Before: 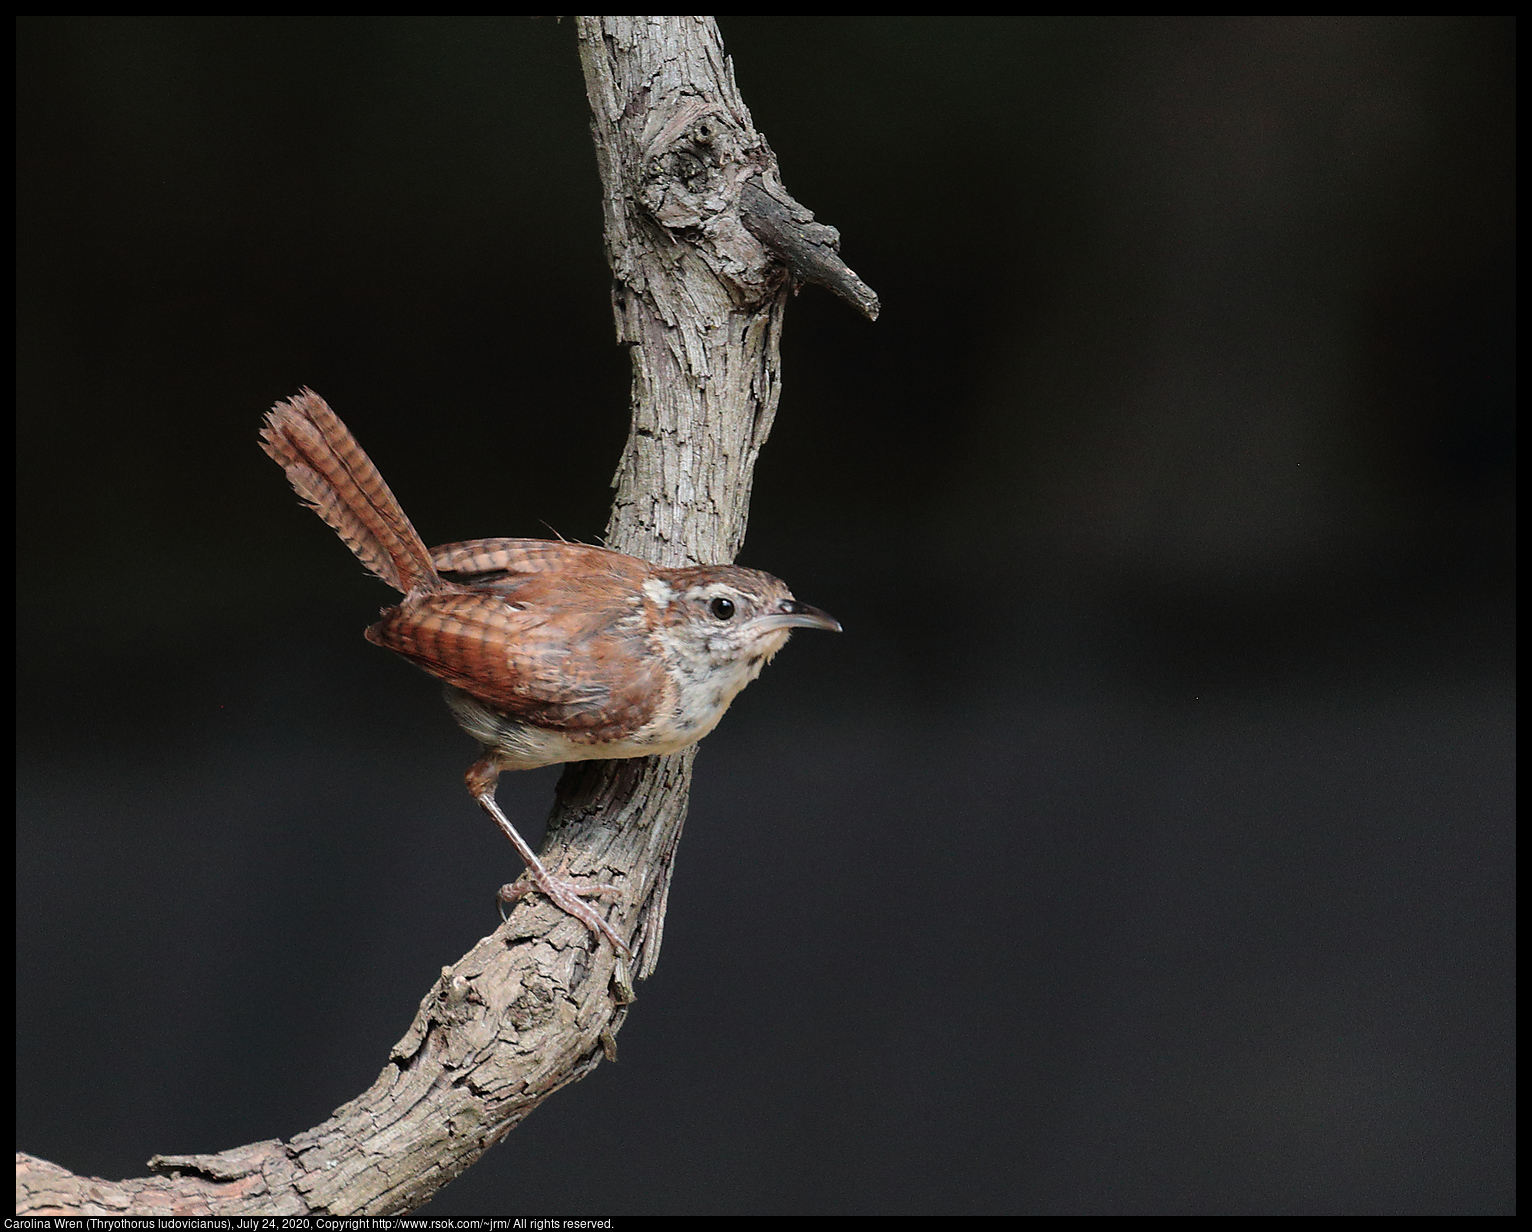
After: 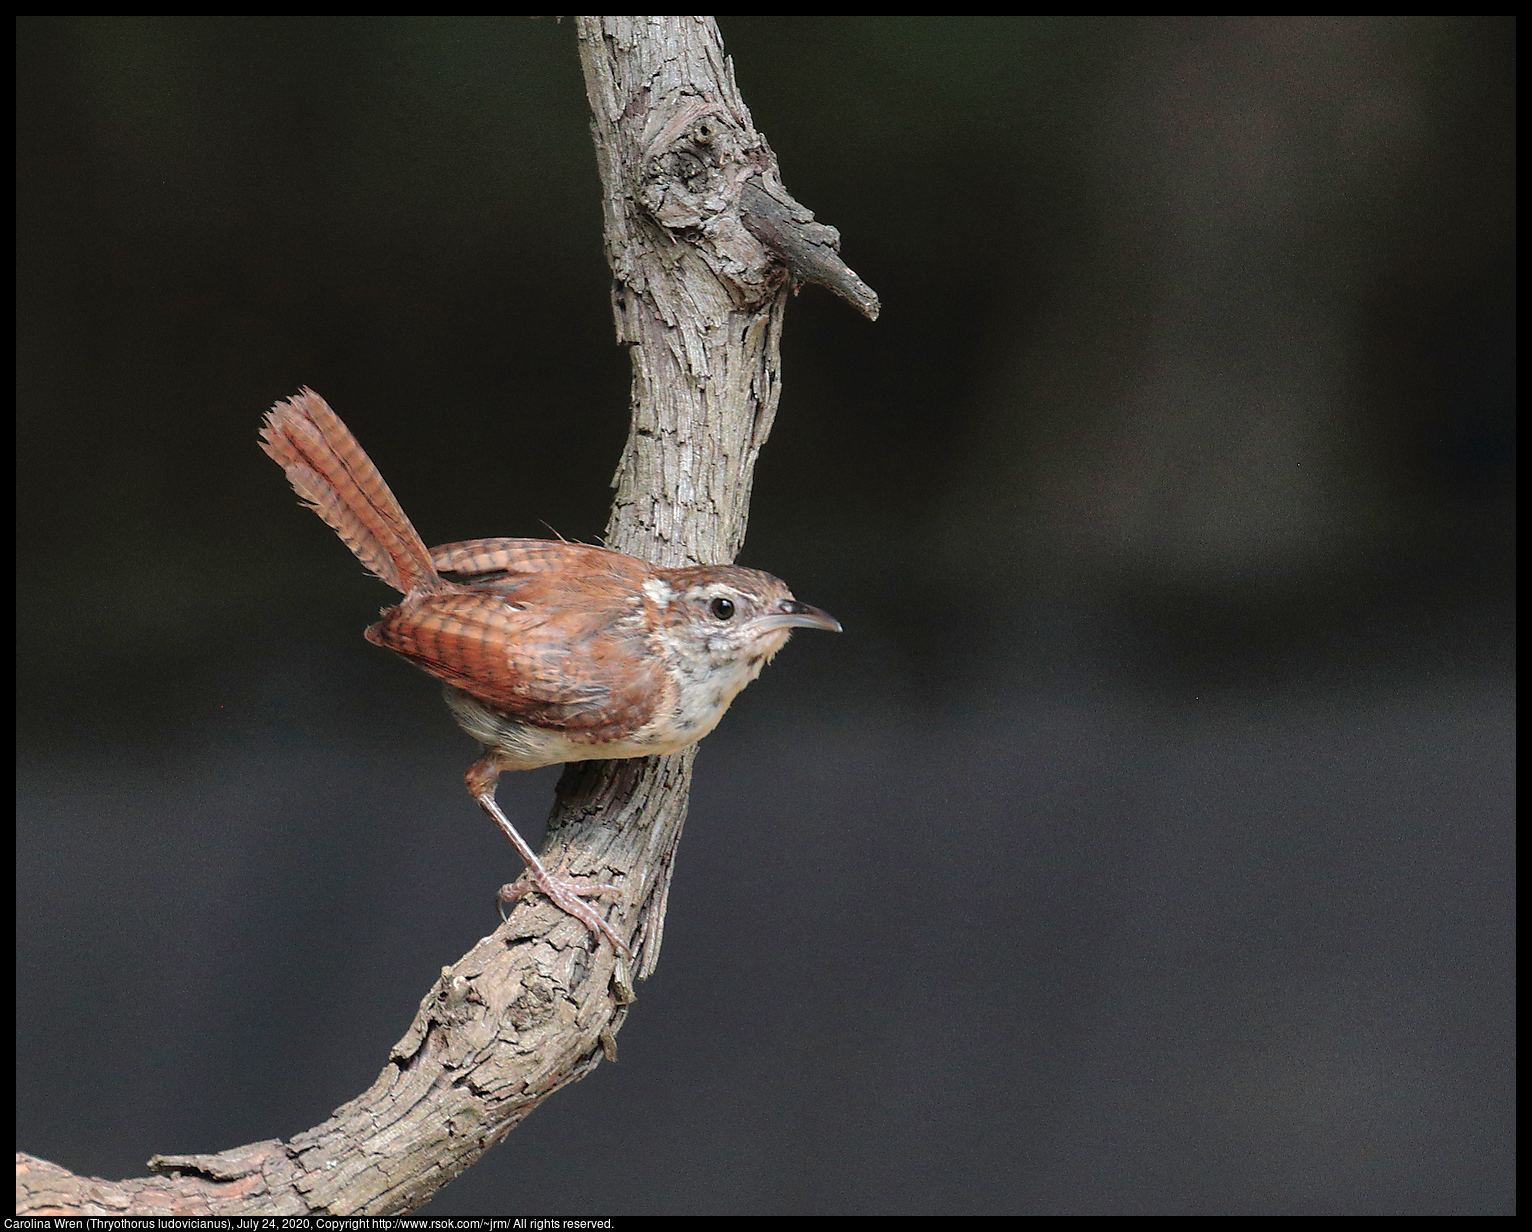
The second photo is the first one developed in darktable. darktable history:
exposure: exposure 0.3 EV, compensate highlight preservation false
shadows and highlights: on, module defaults
